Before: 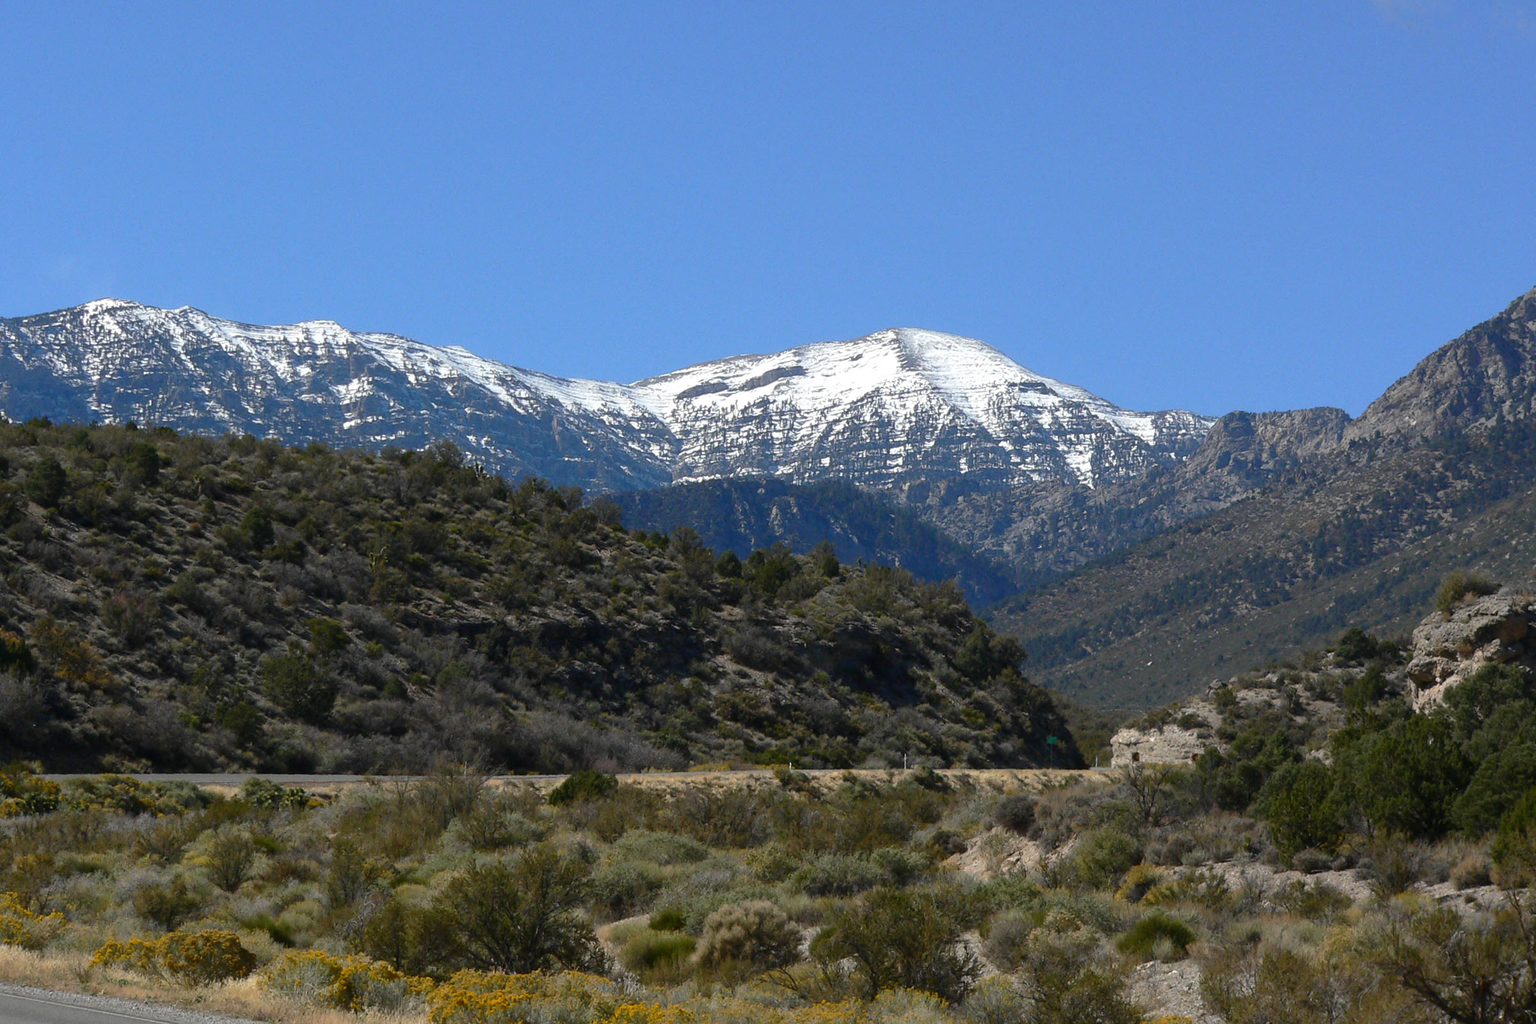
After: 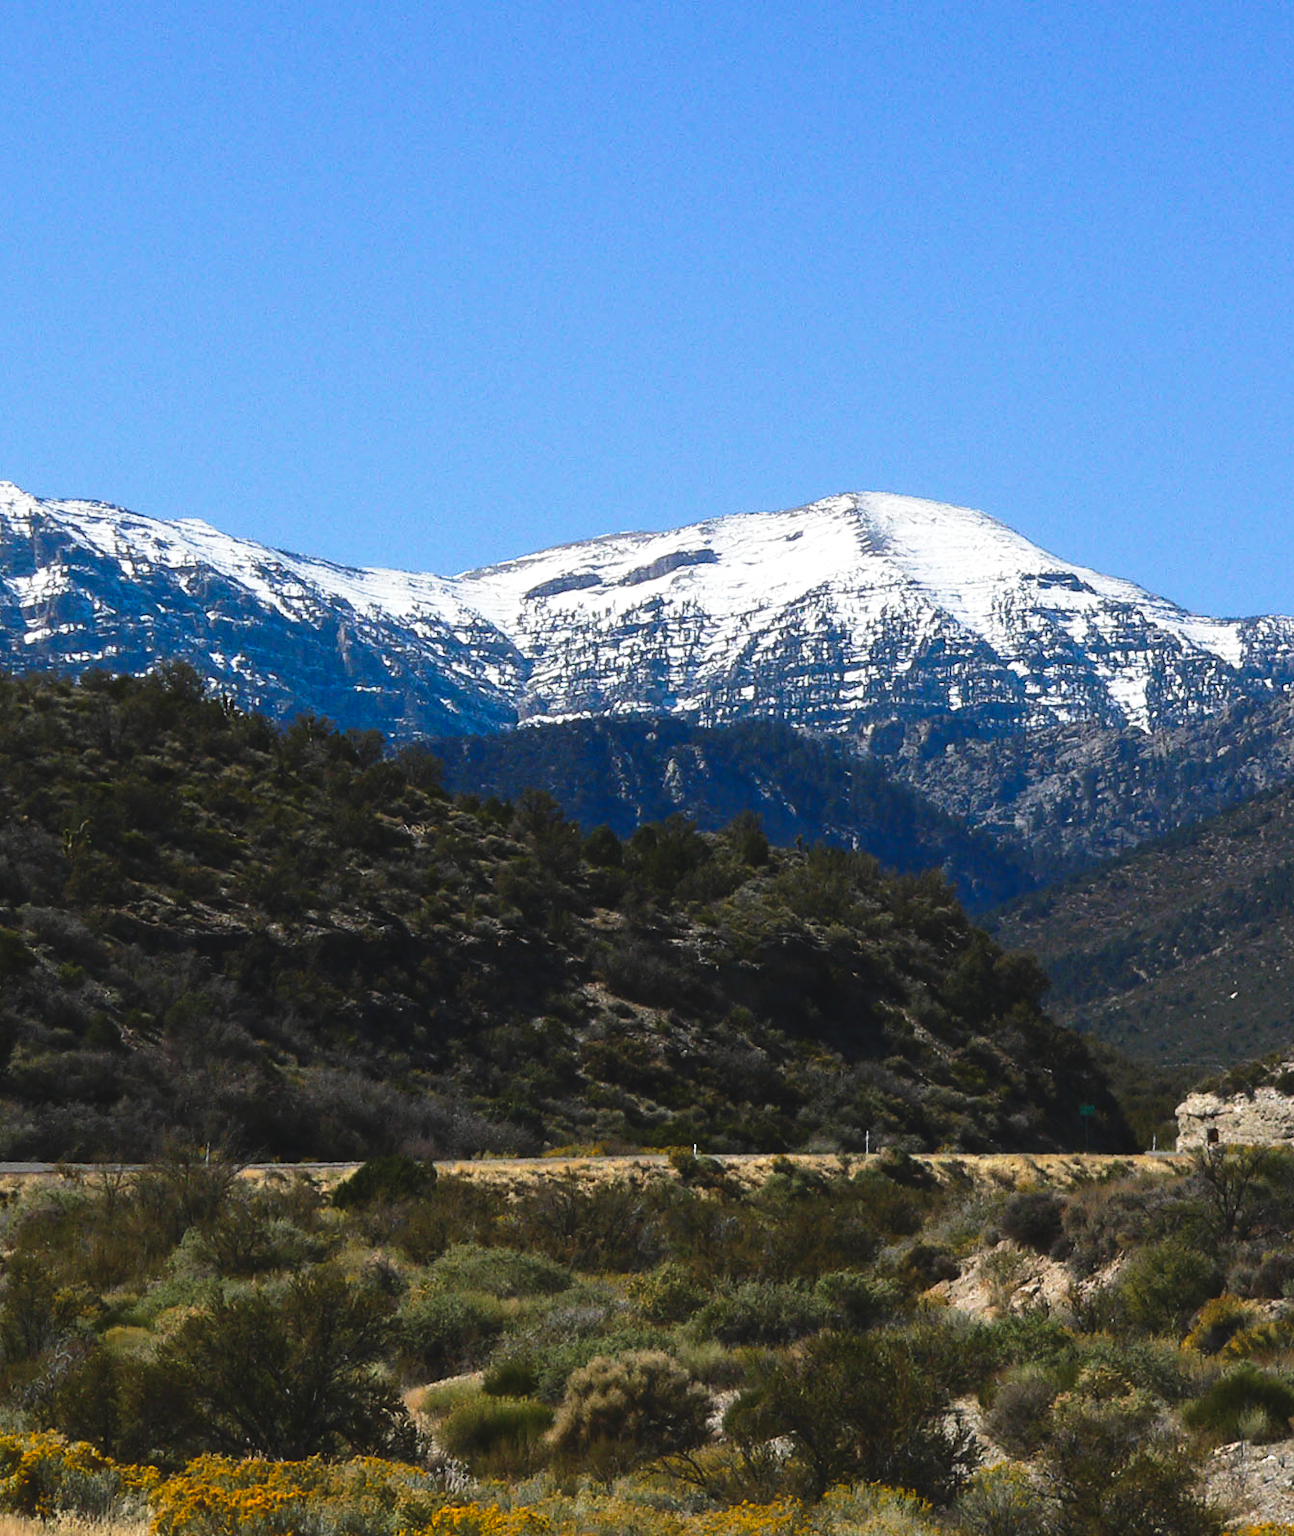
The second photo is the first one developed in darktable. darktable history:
tone curve: curves: ch0 [(0, 0) (0.003, 0.06) (0.011, 0.059) (0.025, 0.065) (0.044, 0.076) (0.069, 0.088) (0.1, 0.102) (0.136, 0.116) (0.177, 0.137) (0.224, 0.169) (0.277, 0.214) (0.335, 0.271) (0.399, 0.356) (0.468, 0.459) (0.543, 0.579) (0.623, 0.705) (0.709, 0.823) (0.801, 0.918) (0.898, 0.963) (1, 1)], preserve colors none
crop: left 21.331%, right 22.488%
